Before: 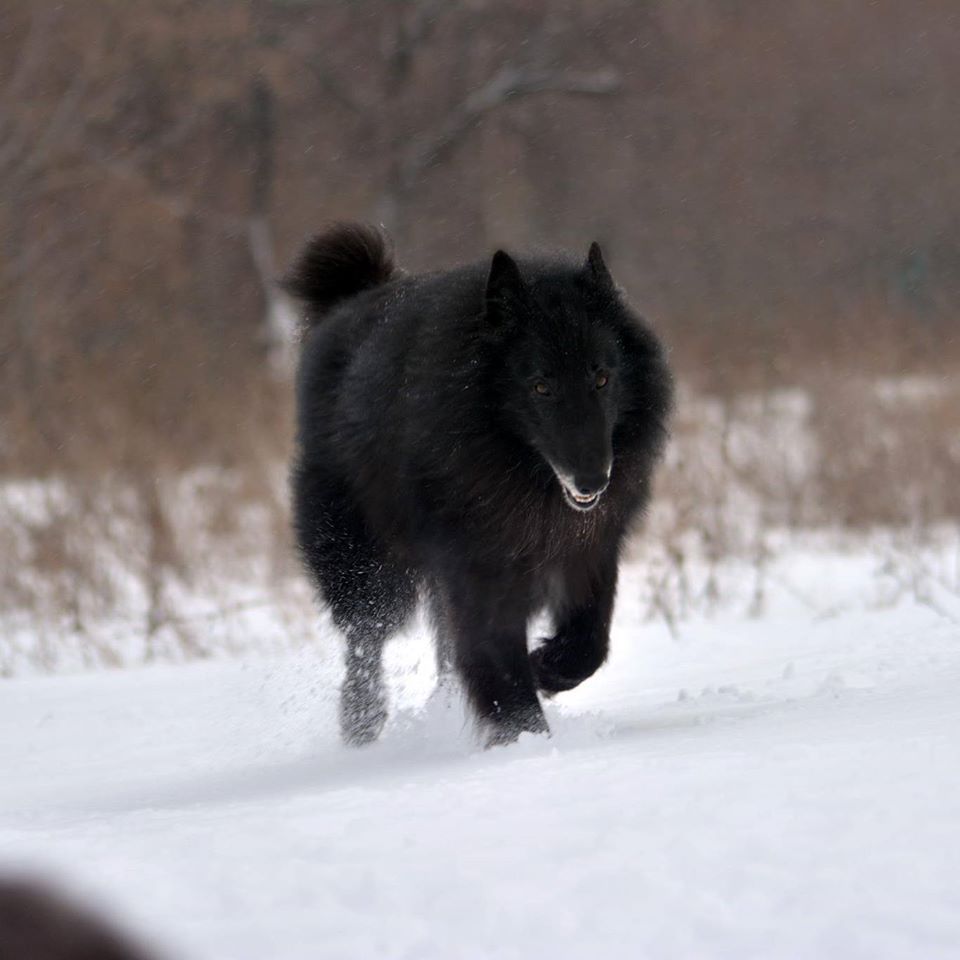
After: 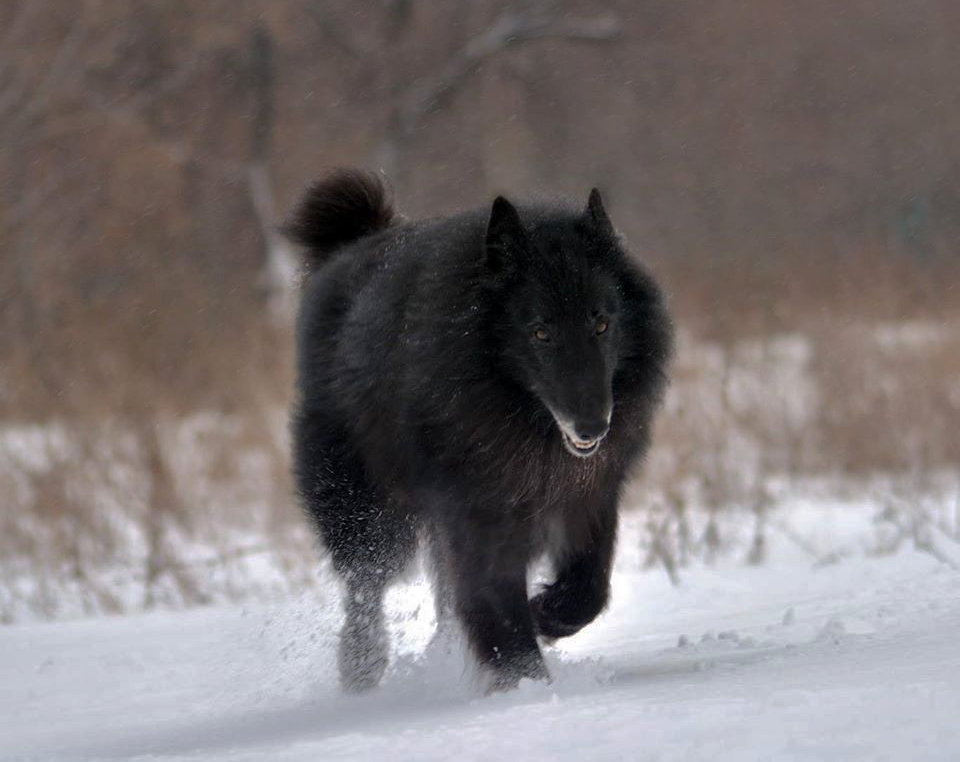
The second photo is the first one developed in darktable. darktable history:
crop and rotate: top 5.667%, bottom 14.937%
shadows and highlights: shadows 40, highlights -60
